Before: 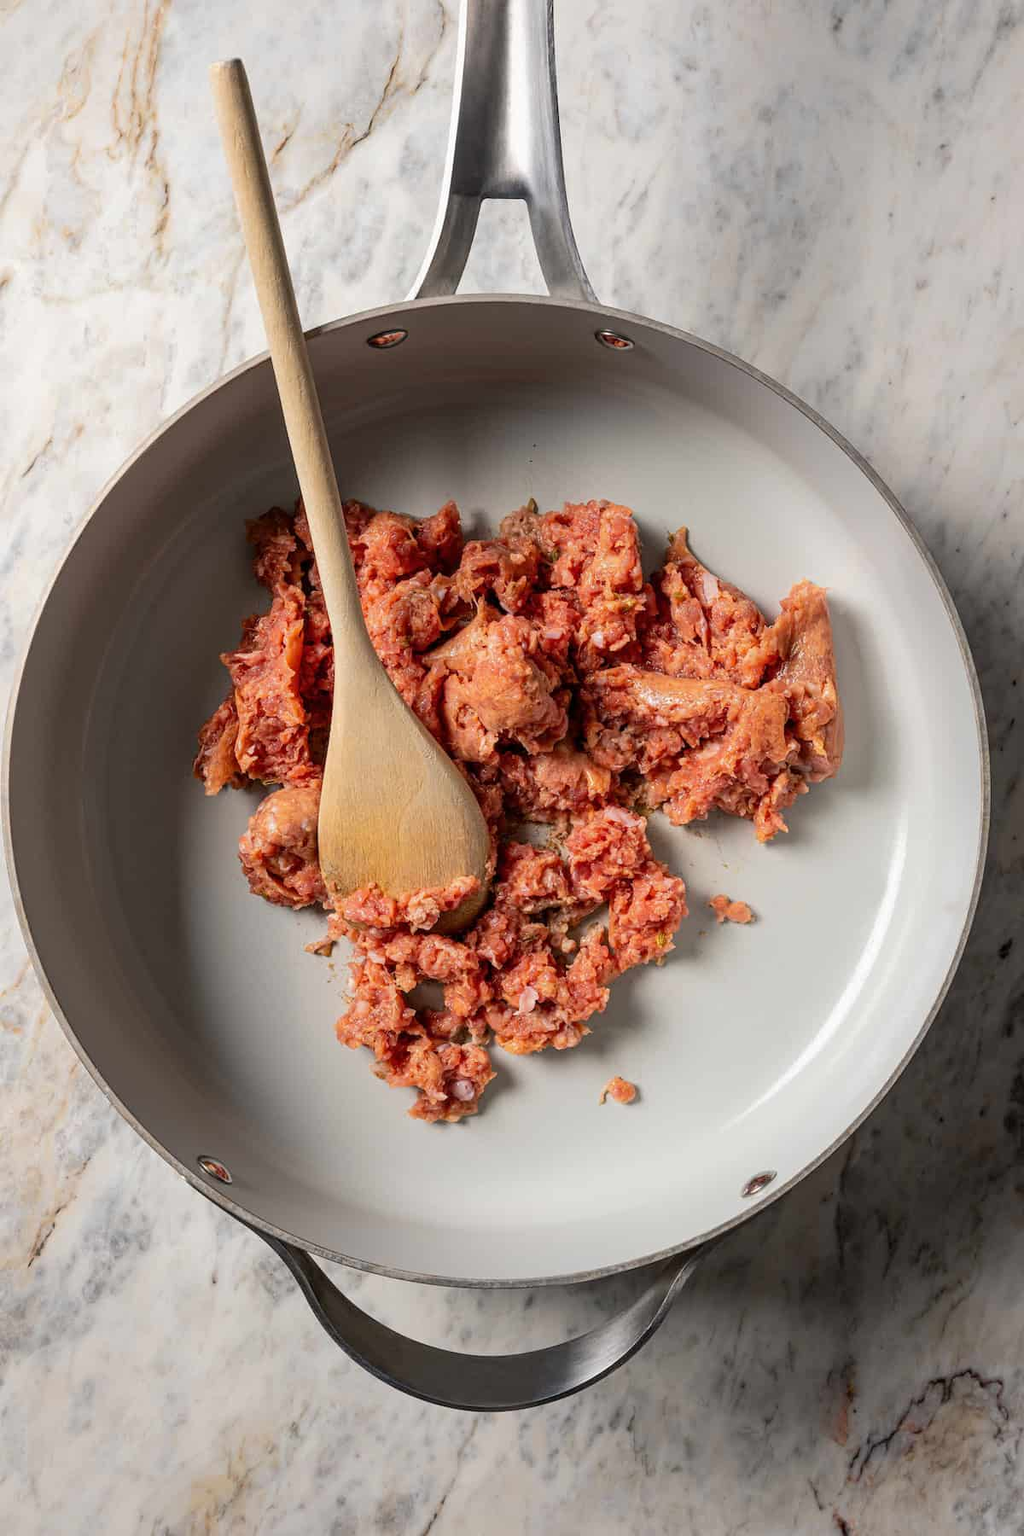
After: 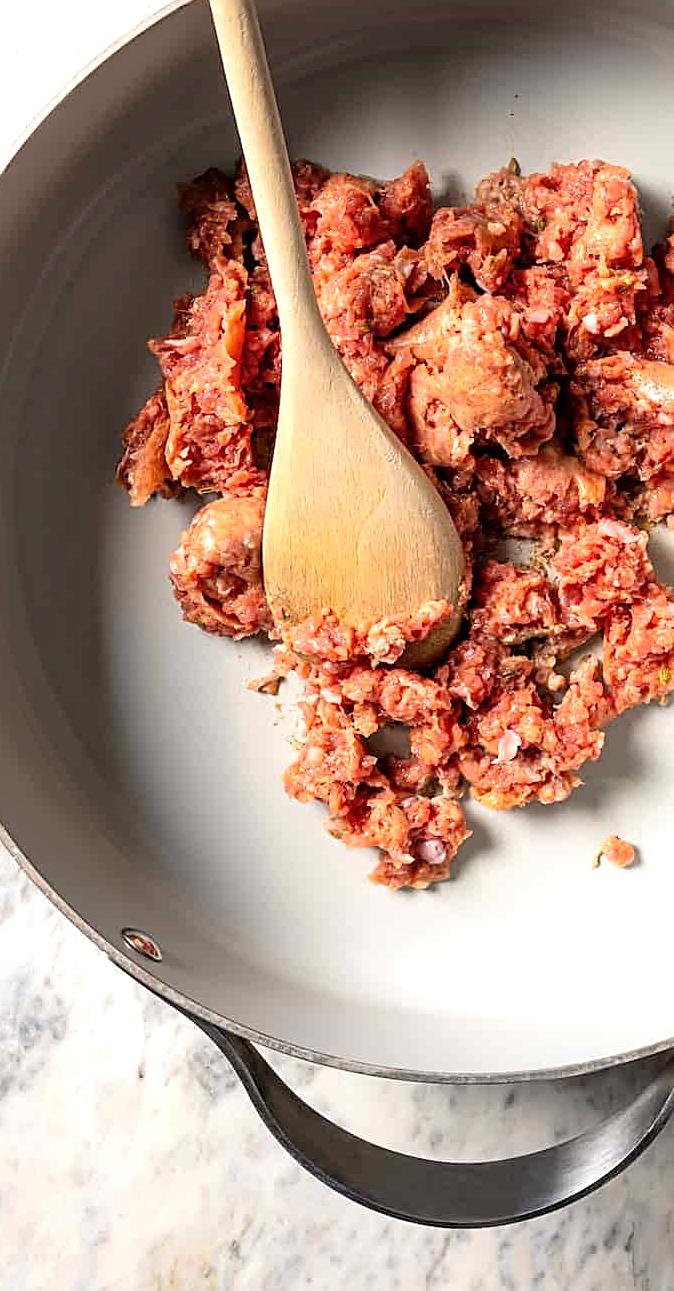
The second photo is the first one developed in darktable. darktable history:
crop: left 9.213%, top 23.678%, right 34.538%, bottom 4.586%
sharpen: on, module defaults
tone equalizer: -8 EV -0.759 EV, -7 EV -0.688 EV, -6 EV -0.632 EV, -5 EV -0.392 EV, -3 EV 0.383 EV, -2 EV 0.6 EV, -1 EV 0.683 EV, +0 EV 0.775 EV
